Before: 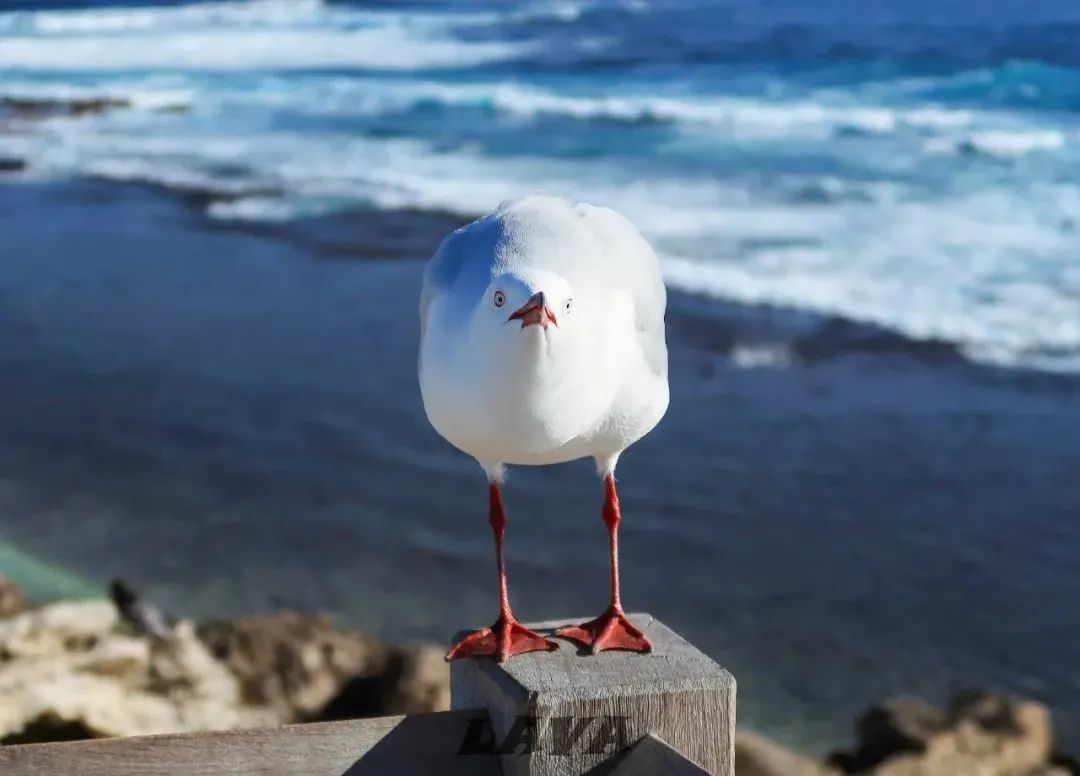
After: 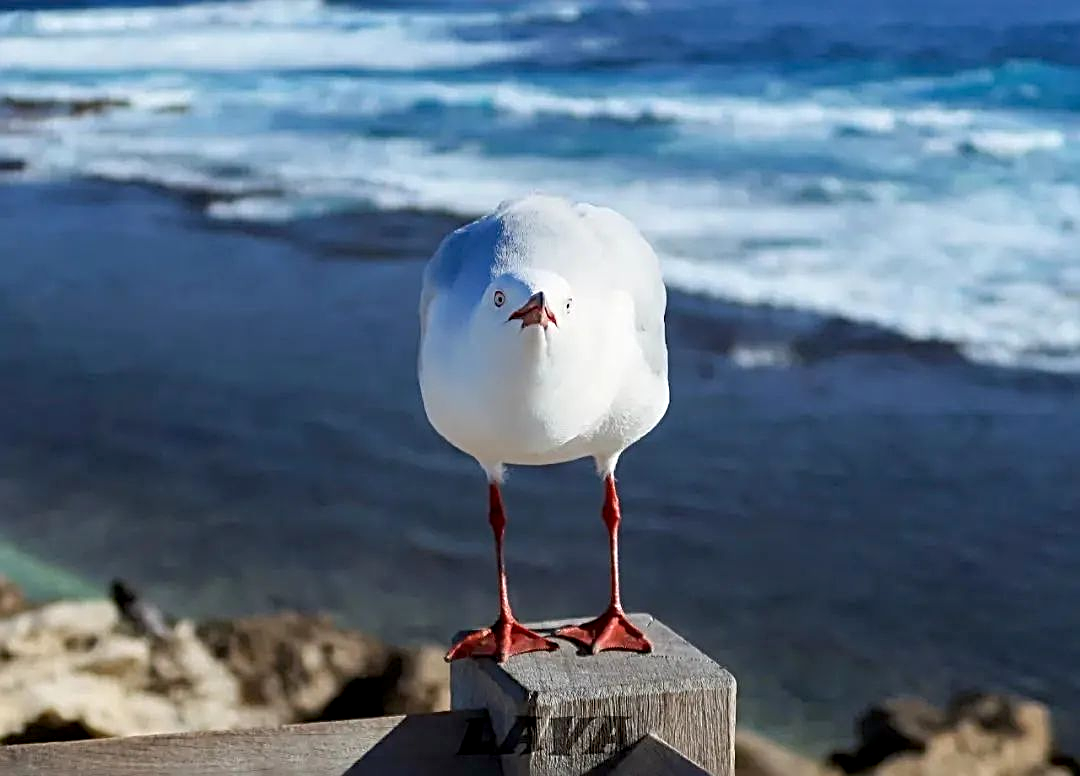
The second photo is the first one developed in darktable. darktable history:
exposure: black level correction 0.005, exposure 0.015 EV, compensate highlight preservation false
sharpen: radius 2.648, amount 0.664
